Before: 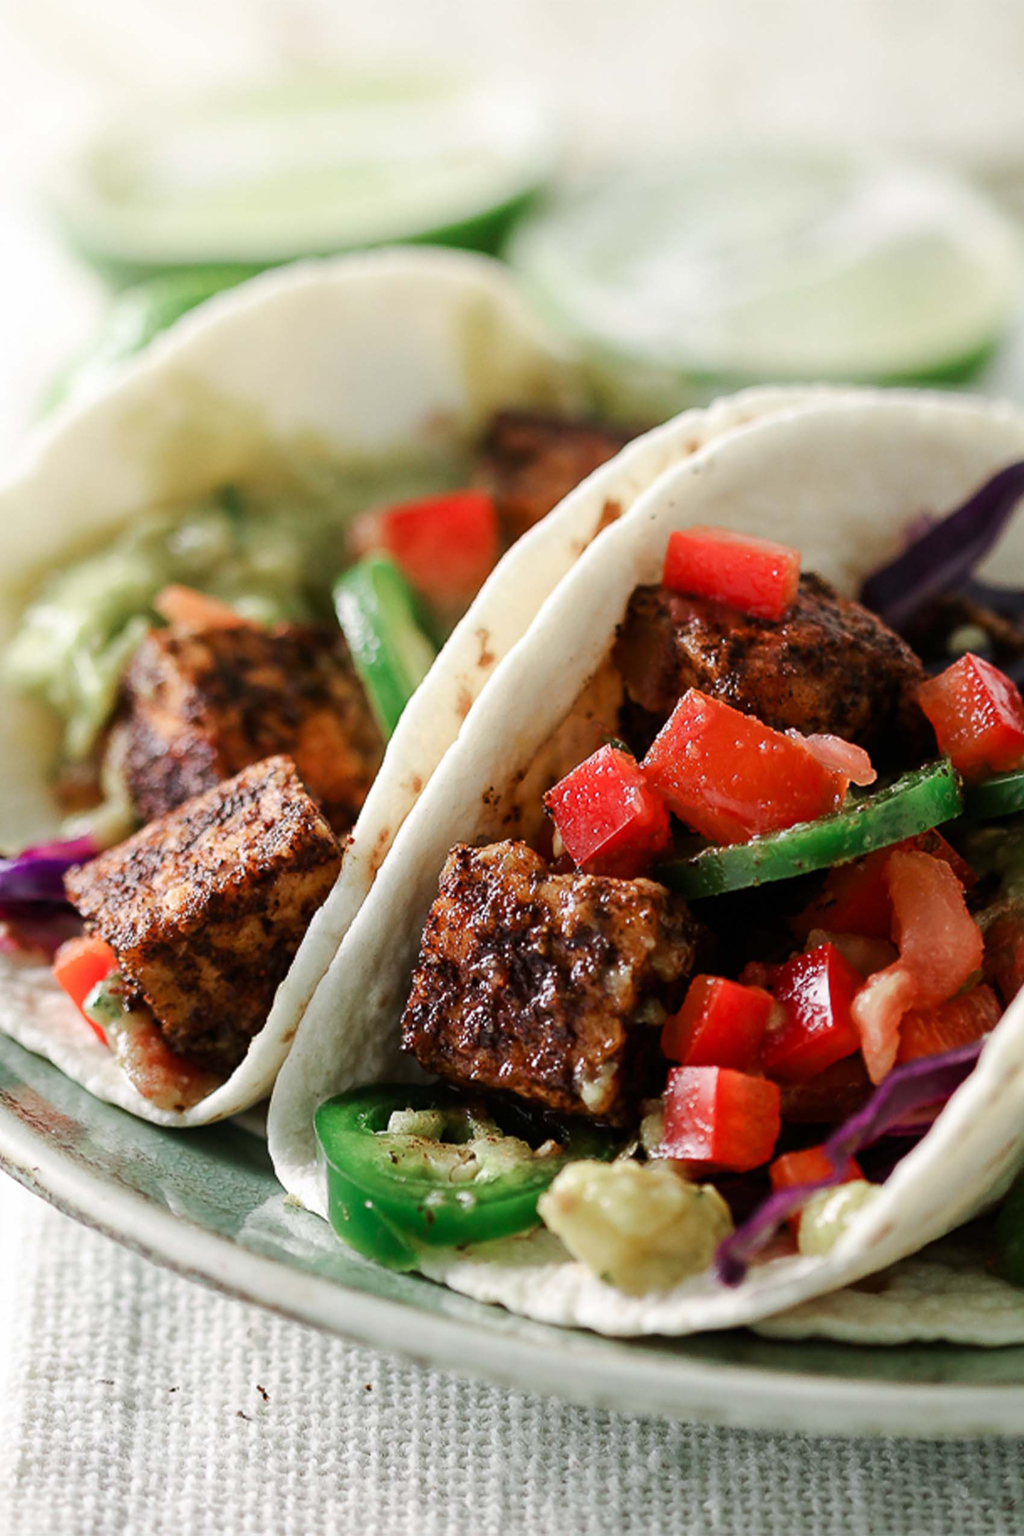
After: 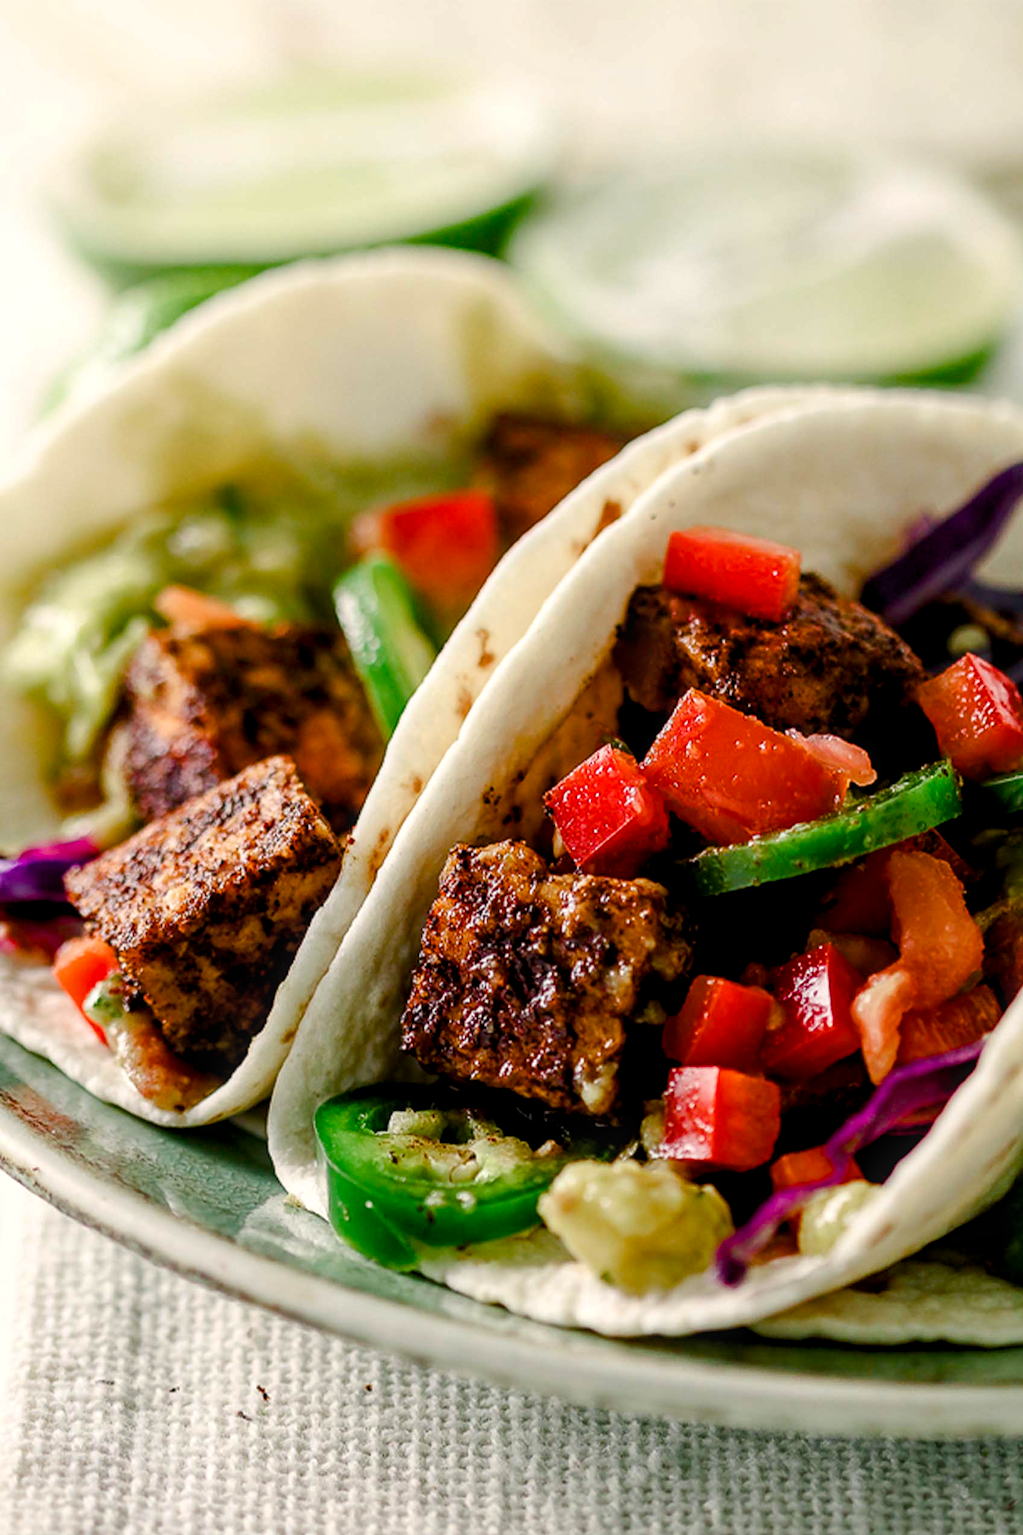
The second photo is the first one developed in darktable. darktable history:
local contrast: on, module defaults
color balance rgb: shadows lift › chroma 1%, shadows lift › hue 240.84°, highlights gain › chroma 2%, highlights gain › hue 73.2°, global offset › luminance -0.5%, perceptual saturation grading › global saturation 20%, perceptual saturation grading › highlights -25%, perceptual saturation grading › shadows 50%, global vibrance 25.26%
